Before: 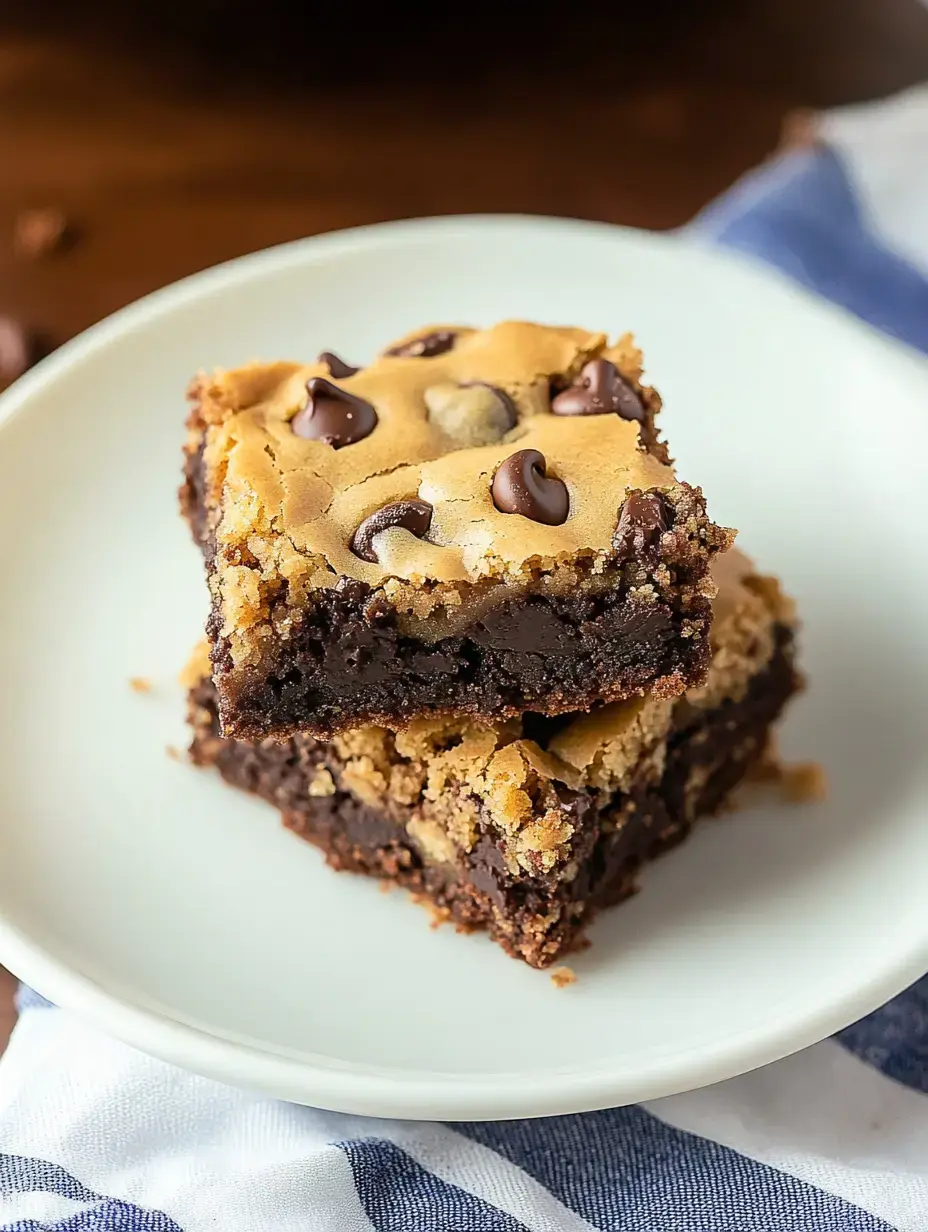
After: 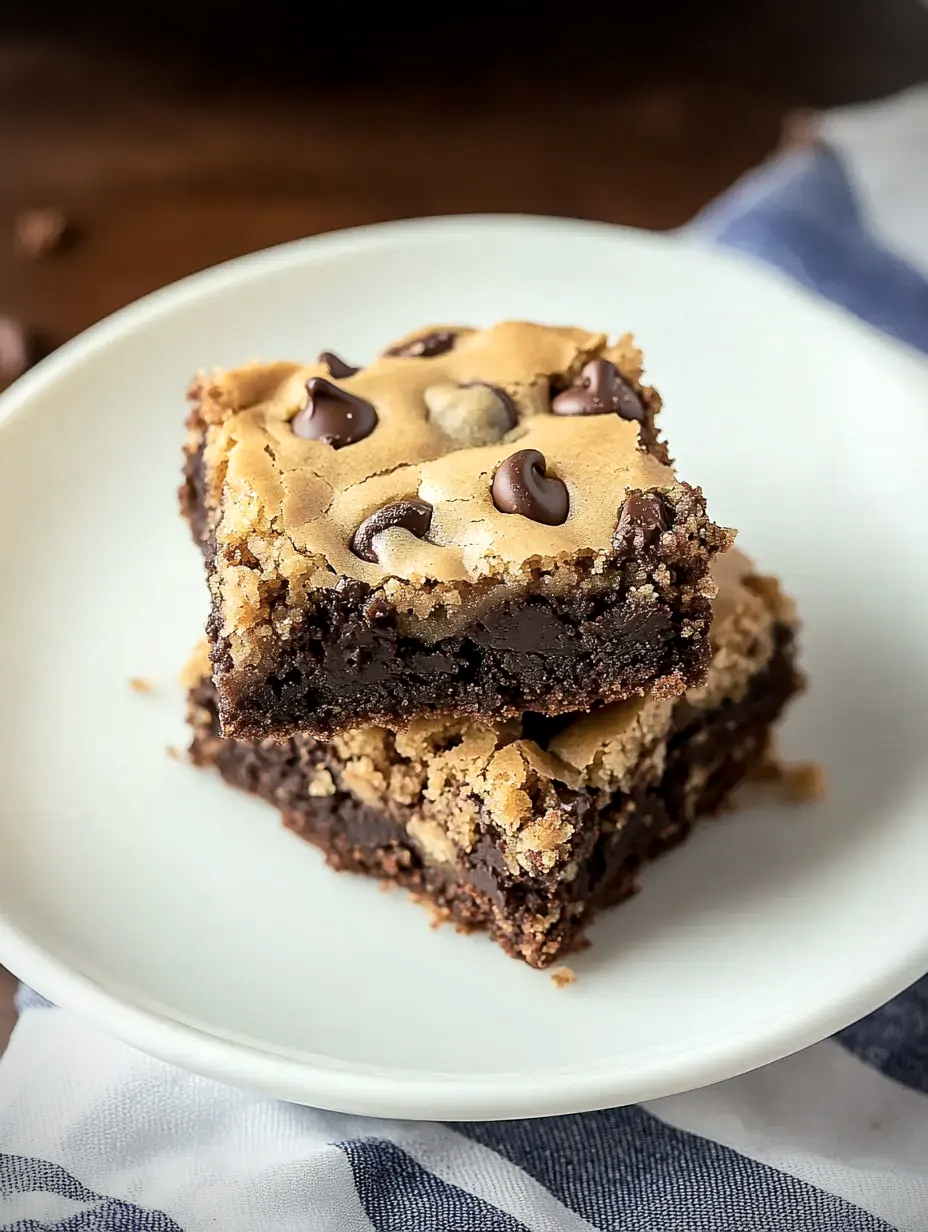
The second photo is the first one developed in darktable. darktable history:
vignetting: brightness -0.679, unbound false
contrast brightness saturation: contrast 0.105, saturation -0.173
local contrast: mode bilateral grid, contrast 21, coarseness 50, detail 133%, midtone range 0.2
